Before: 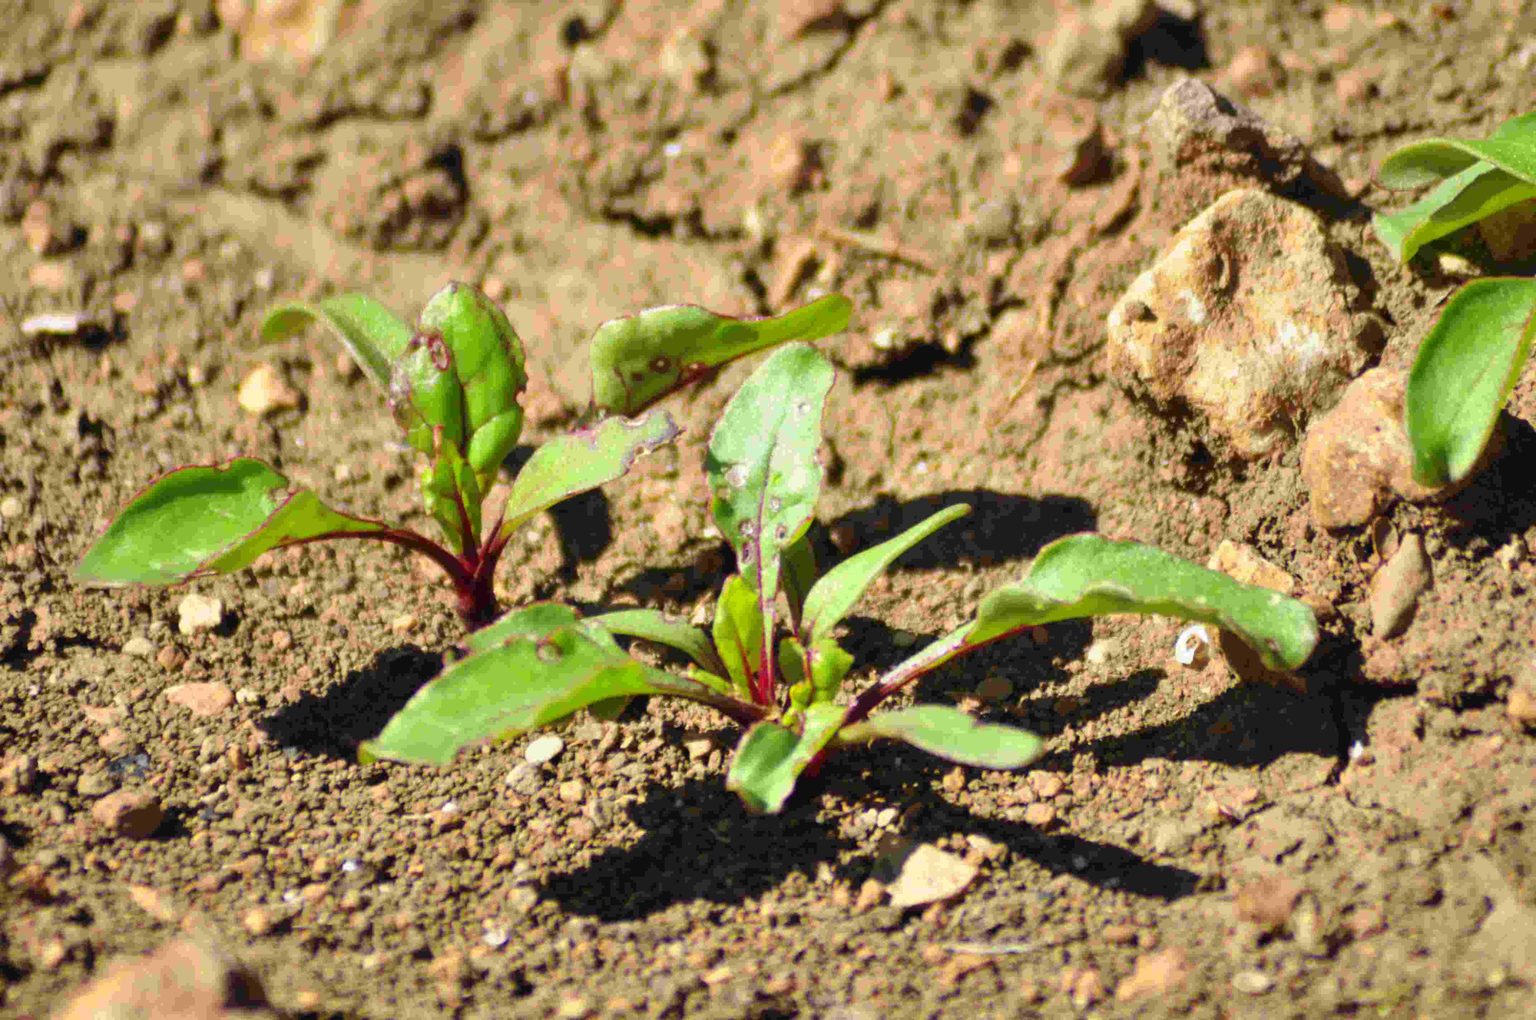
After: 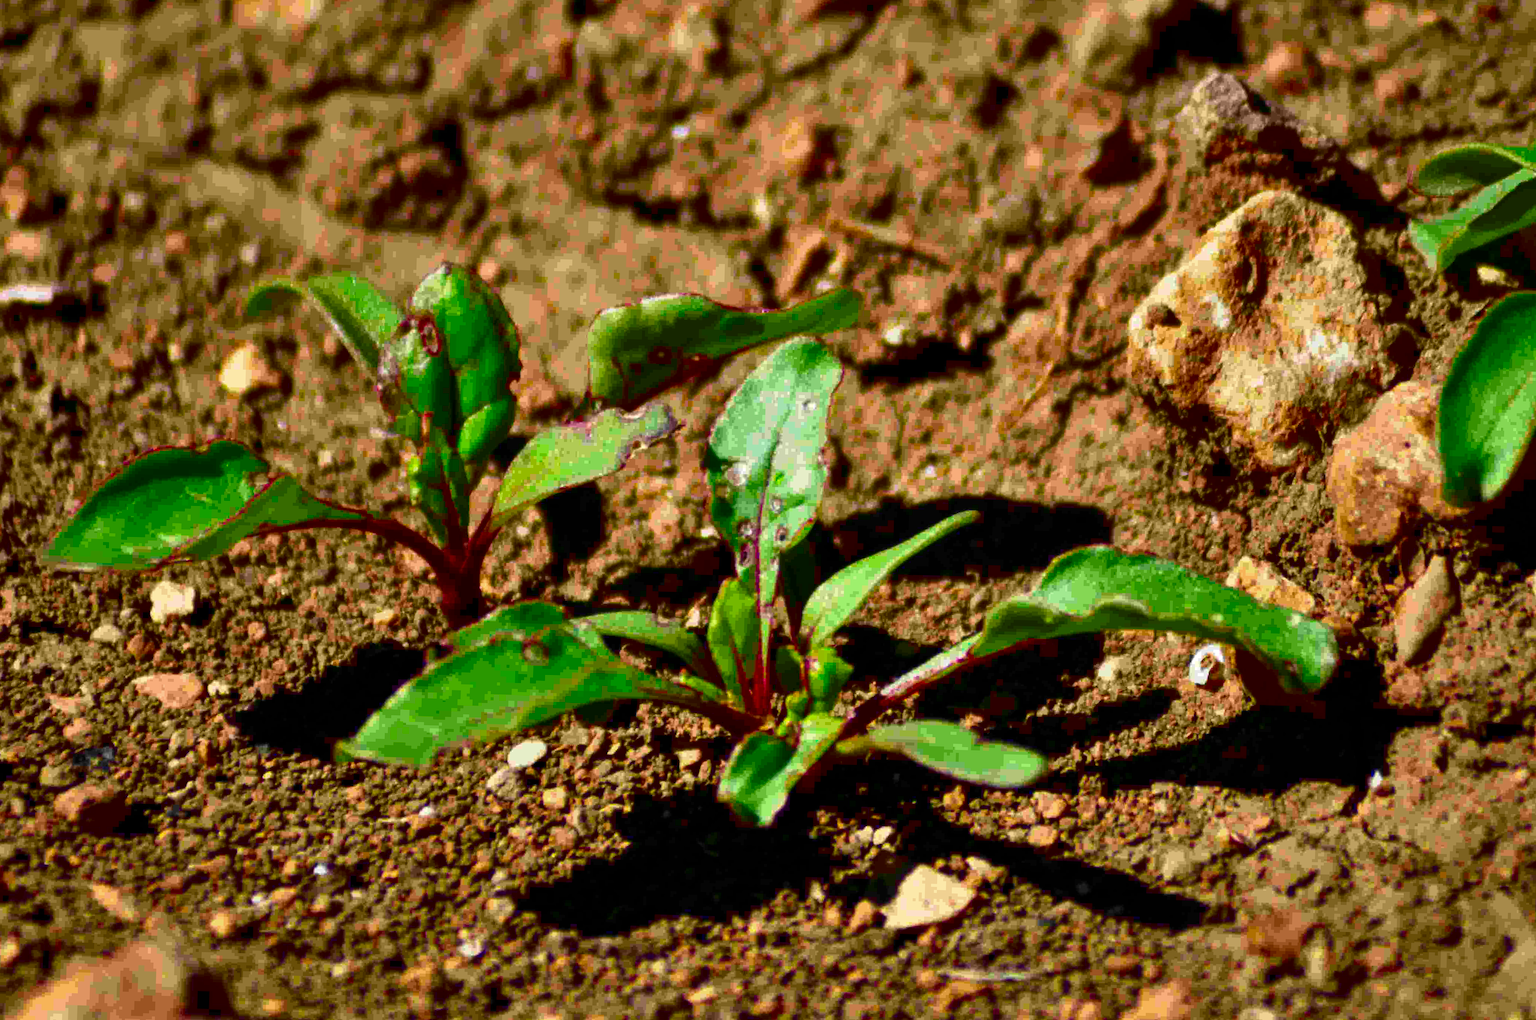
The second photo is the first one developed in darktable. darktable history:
crop and rotate: angle -1.69°
contrast brightness saturation: contrast 0.09, brightness -0.59, saturation 0.17
